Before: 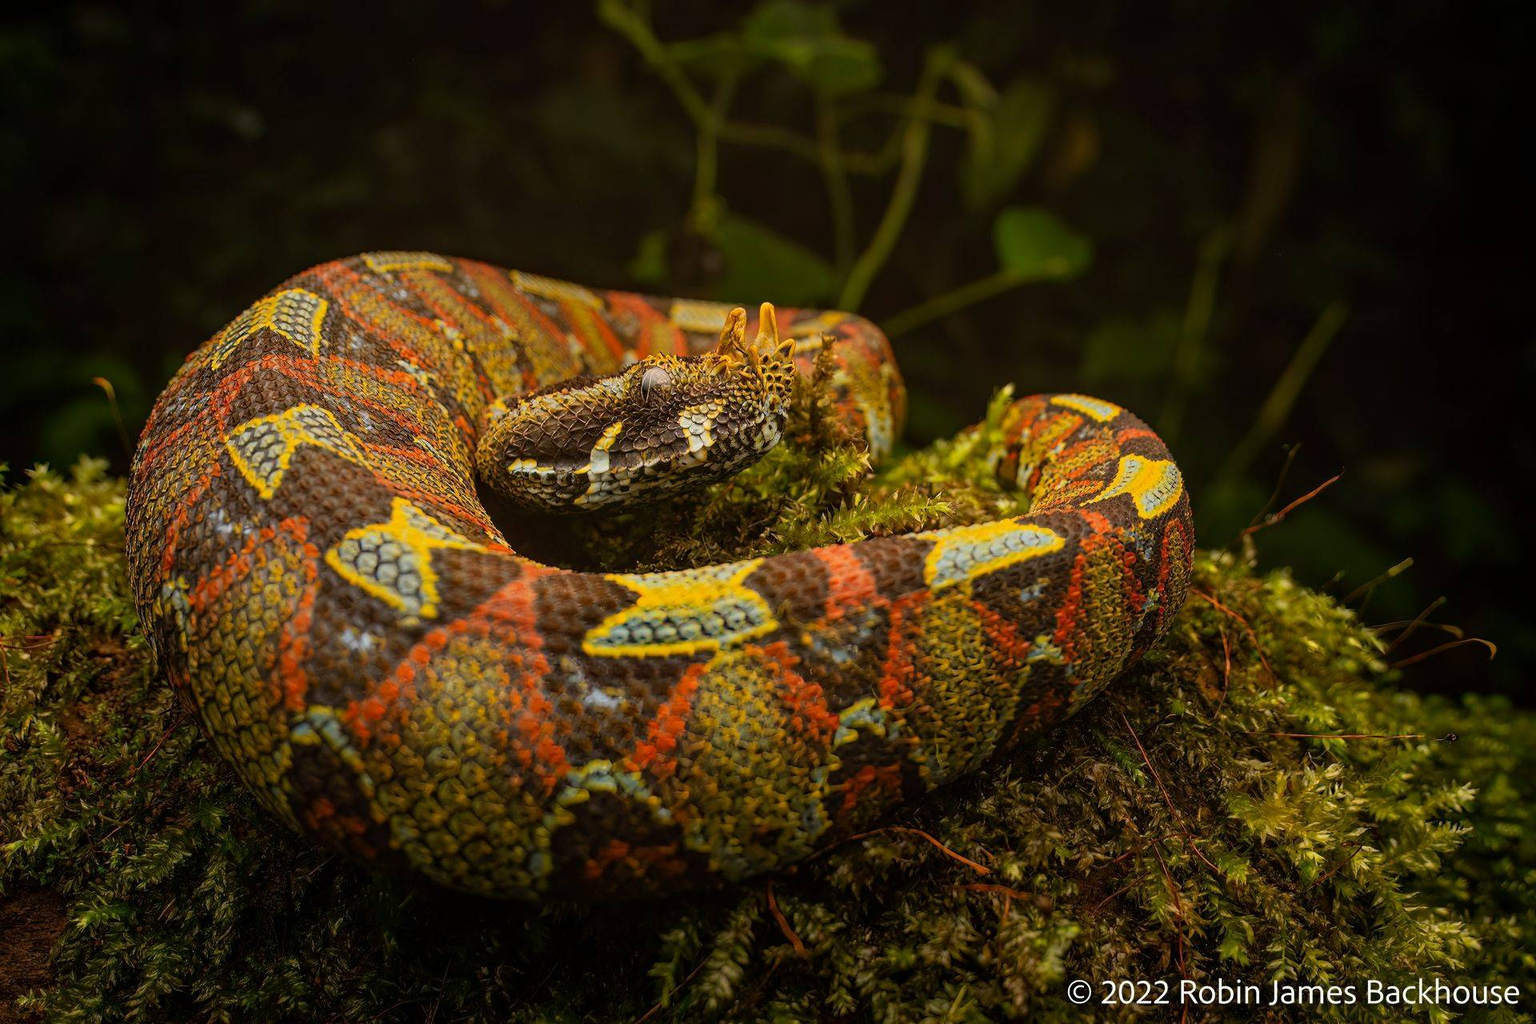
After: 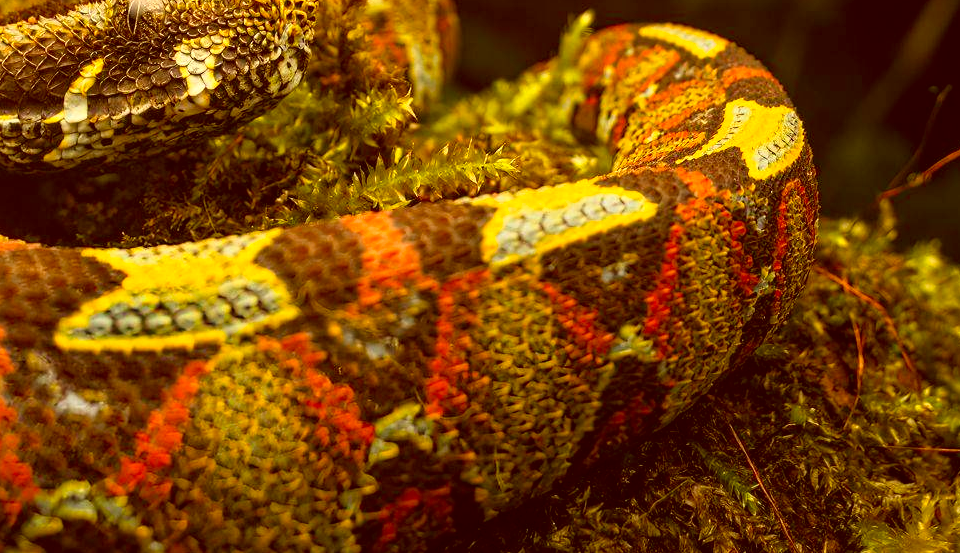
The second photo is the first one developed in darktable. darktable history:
exposure: black level correction 0.001, exposure 0.498 EV, compensate highlight preservation false
shadows and highlights: shadows 1.85, highlights 39.19
color correction: highlights a* 1.01, highlights b* 24.65, shadows a* 16.06, shadows b* 24.83
crop: left 35.118%, top 36.681%, right 14.871%, bottom 20.048%
